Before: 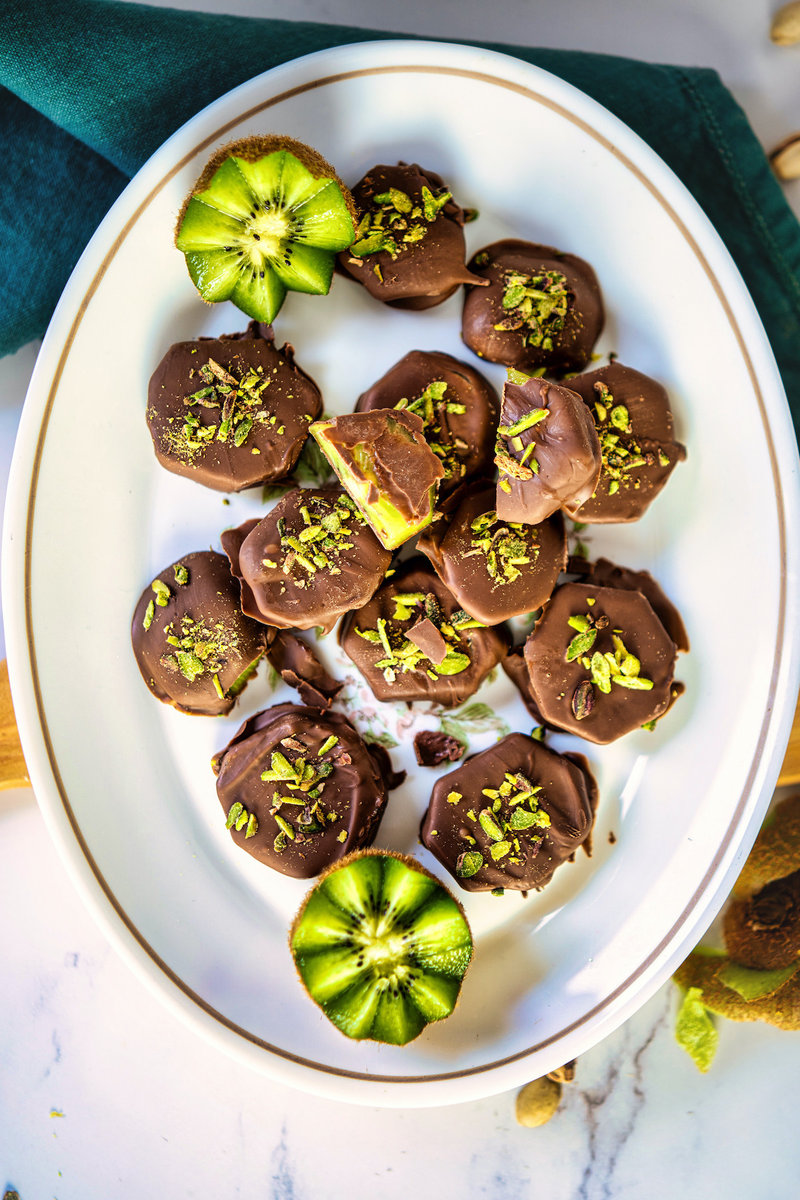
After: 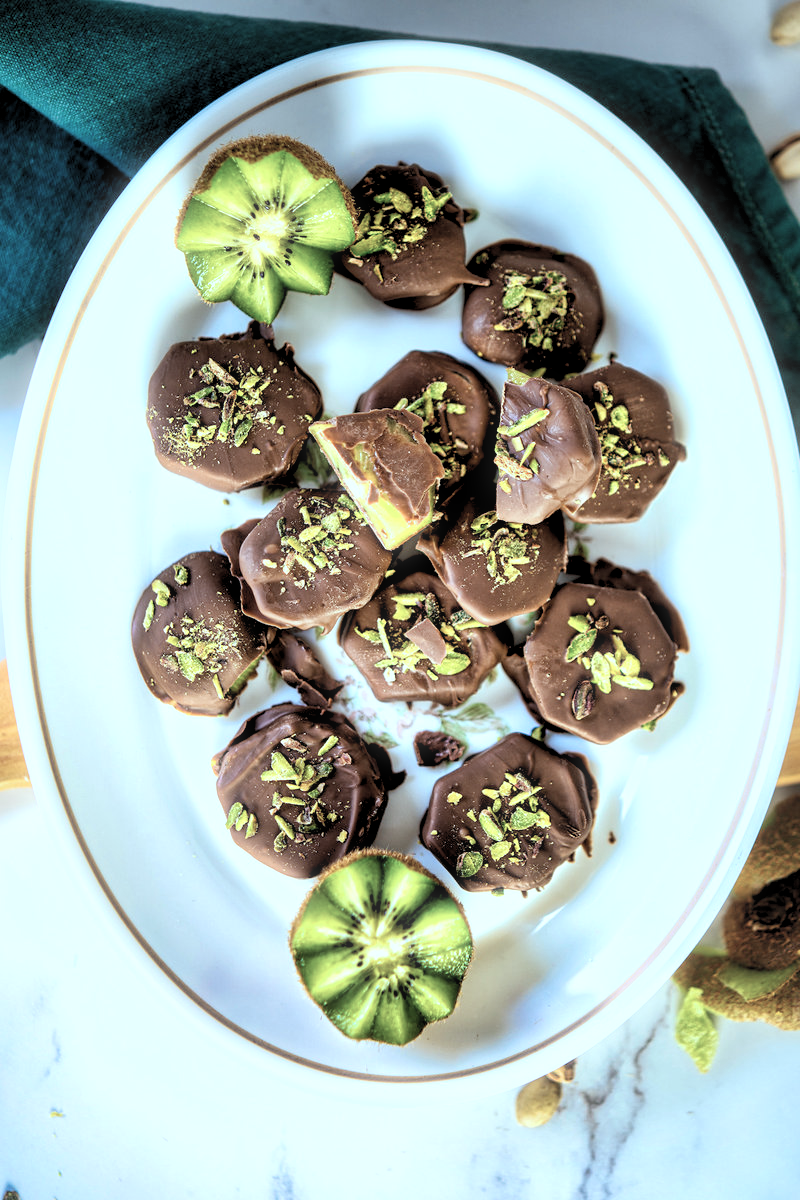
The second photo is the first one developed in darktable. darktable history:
color correction: highlights a* -12.64, highlights b* -18.1, saturation 0.7
rgb levels: levels [[0.01, 0.419, 0.839], [0, 0.5, 1], [0, 0.5, 1]]
bloom: size 3%, threshold 100%, strength 0%
